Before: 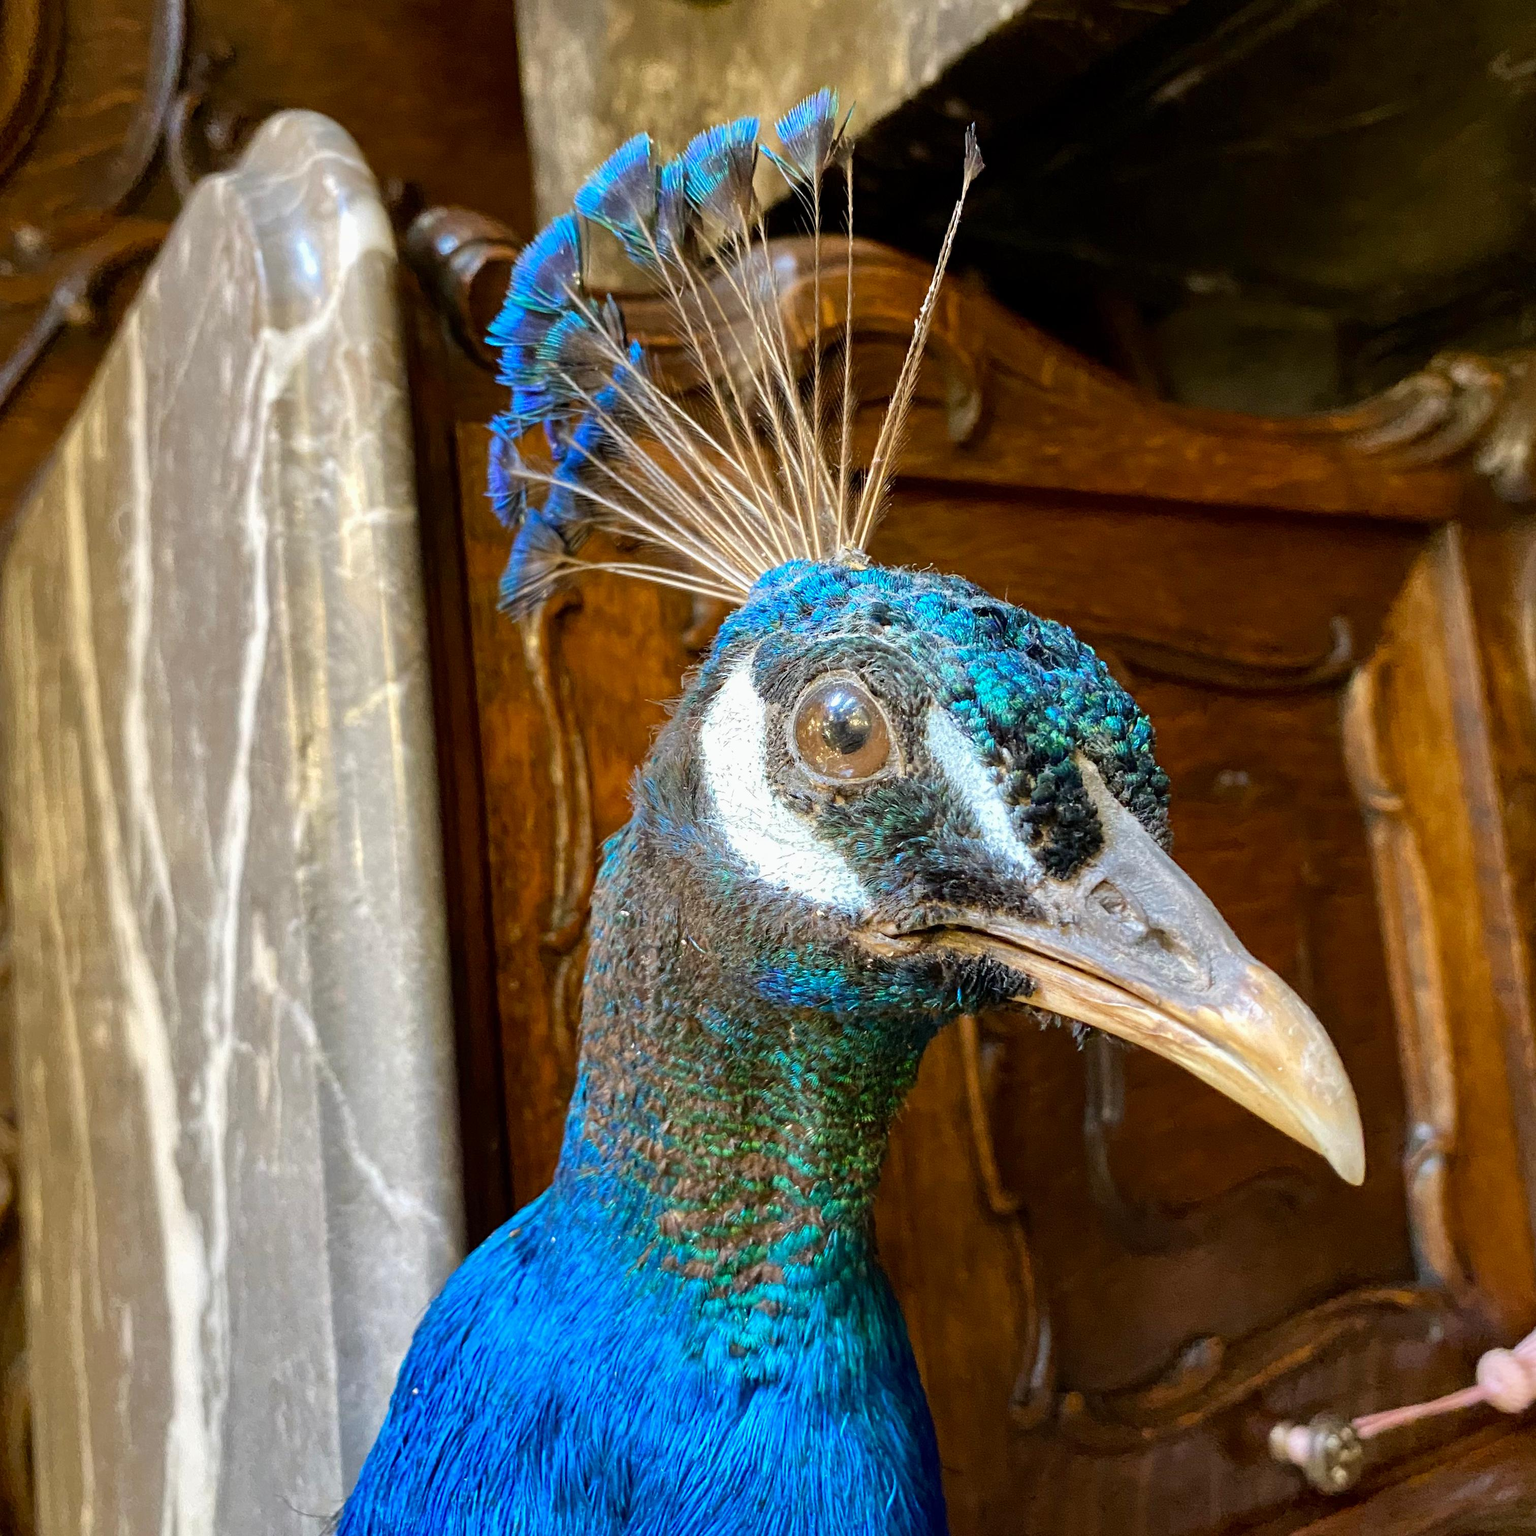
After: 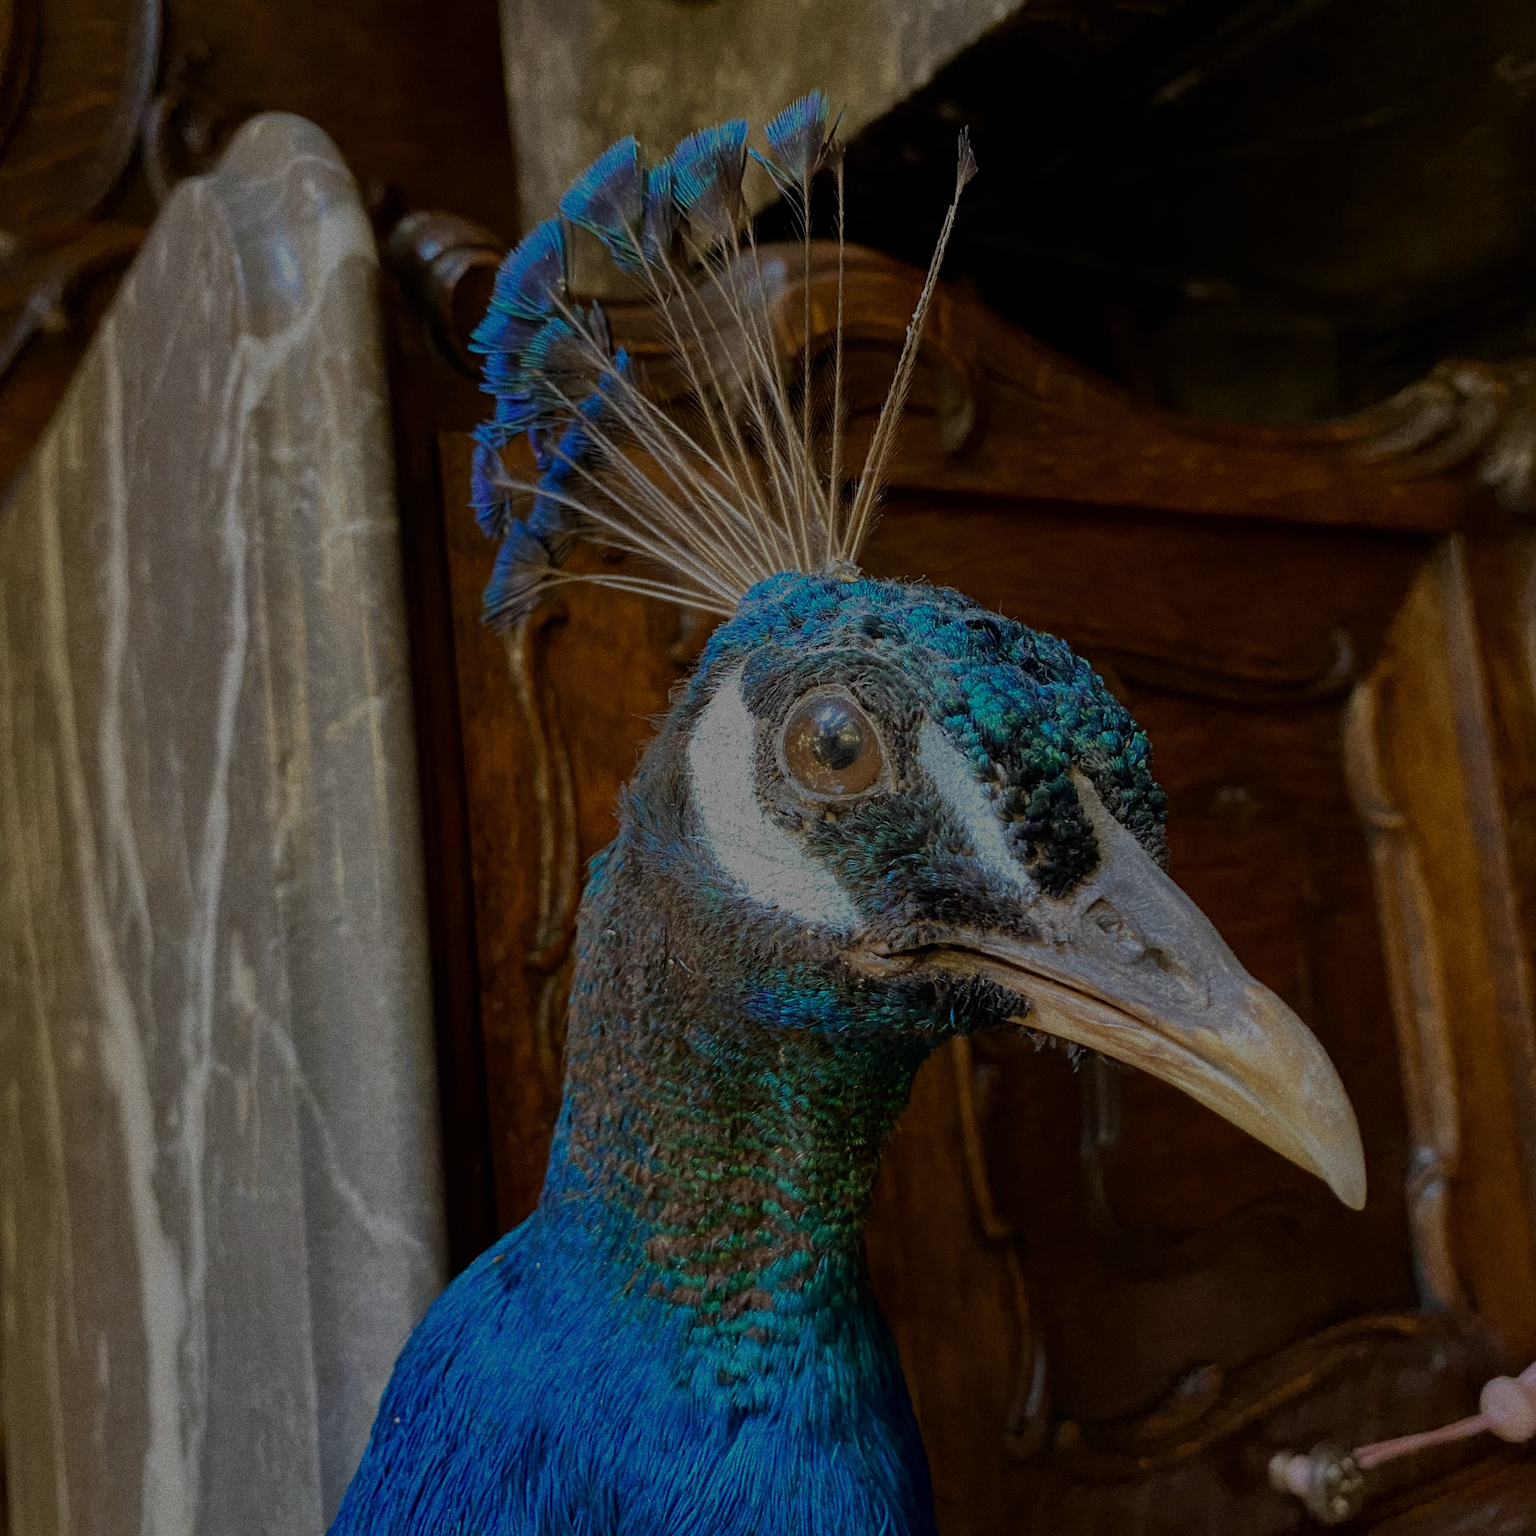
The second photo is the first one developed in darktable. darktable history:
grain: coarseness 0.09 ISO, strength 40%
exposure: exposure -2.002 EV, compensate highlight preservation false
crop: left 1.743%, right 0.268%, bottom 2.011%
